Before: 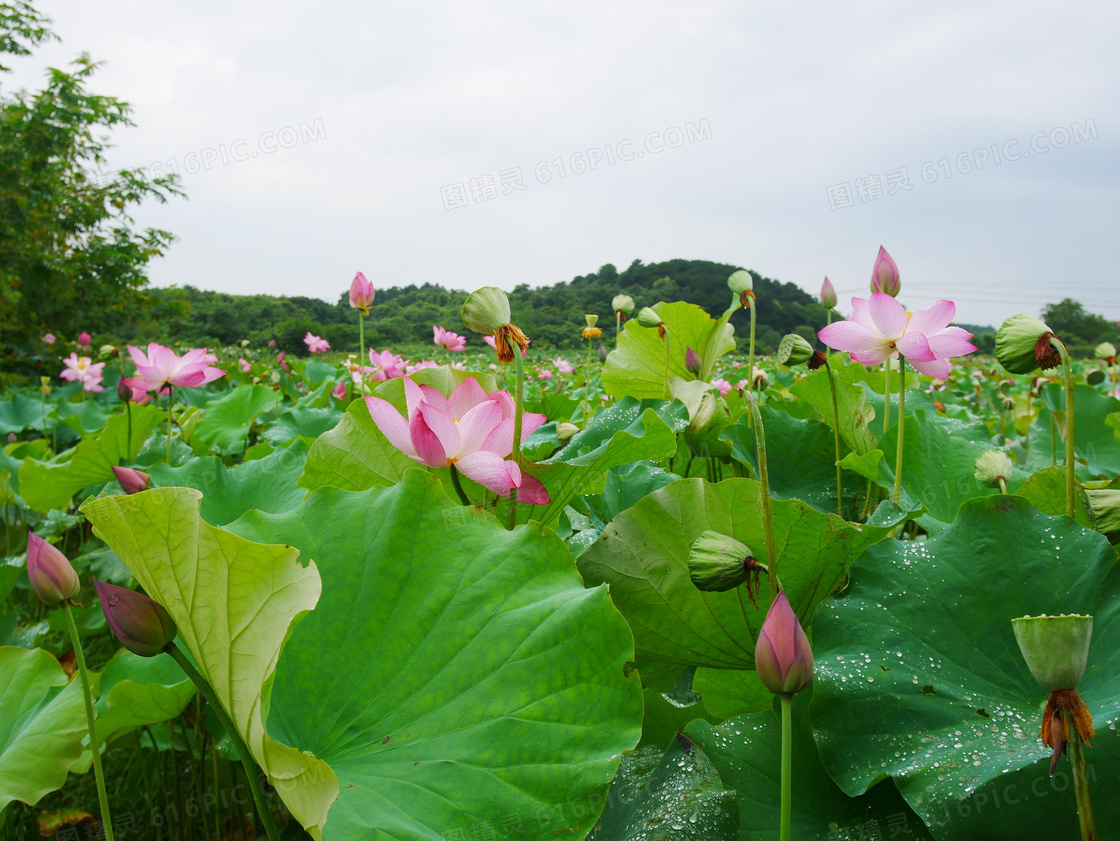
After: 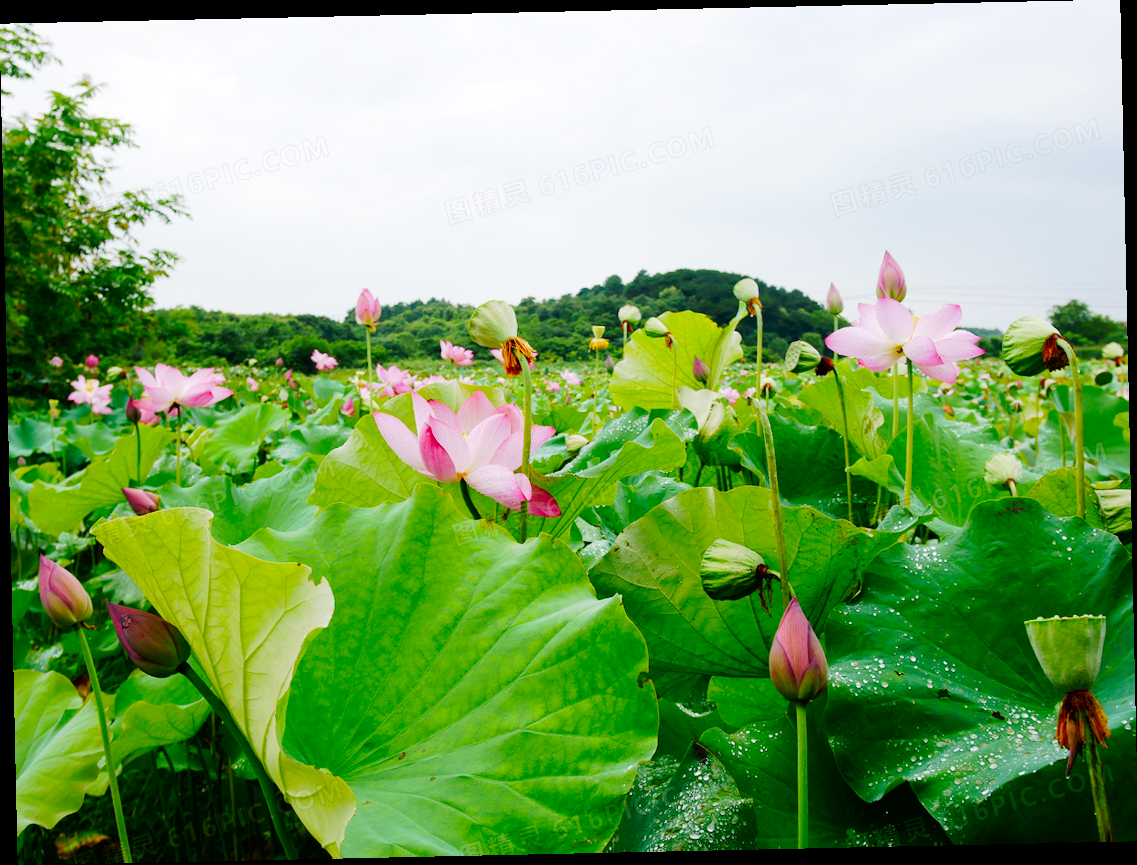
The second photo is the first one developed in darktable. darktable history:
rotate and perspective: rotation -1.24°, automatic cropping off
exposure: black level correction 0.009, exposure 0.119 EV, compensate highlight preservation false
contrast brightness saturation: contrast 0.01, saturation -0.05
tone curve: curves: ch0 [(0, 0) (0.003, 0.013) (0.011, 0.016) (0.025, 0.021) (0.044, 0.029) (0.069, 0.039) (0.1, 0.056) (0.136, 0.085) (0.177, 0.14) (0.224, 0.201) (0.277, 0.28) (0.335, 0.372) (0.399, 0.475) (0.468, 0.567) (0.543, 0.643) (0.623, 0.722) (0.709, 0.801) (0.801, 0.859) (0.898, 0.927) (1, 1)], preserve colors none
